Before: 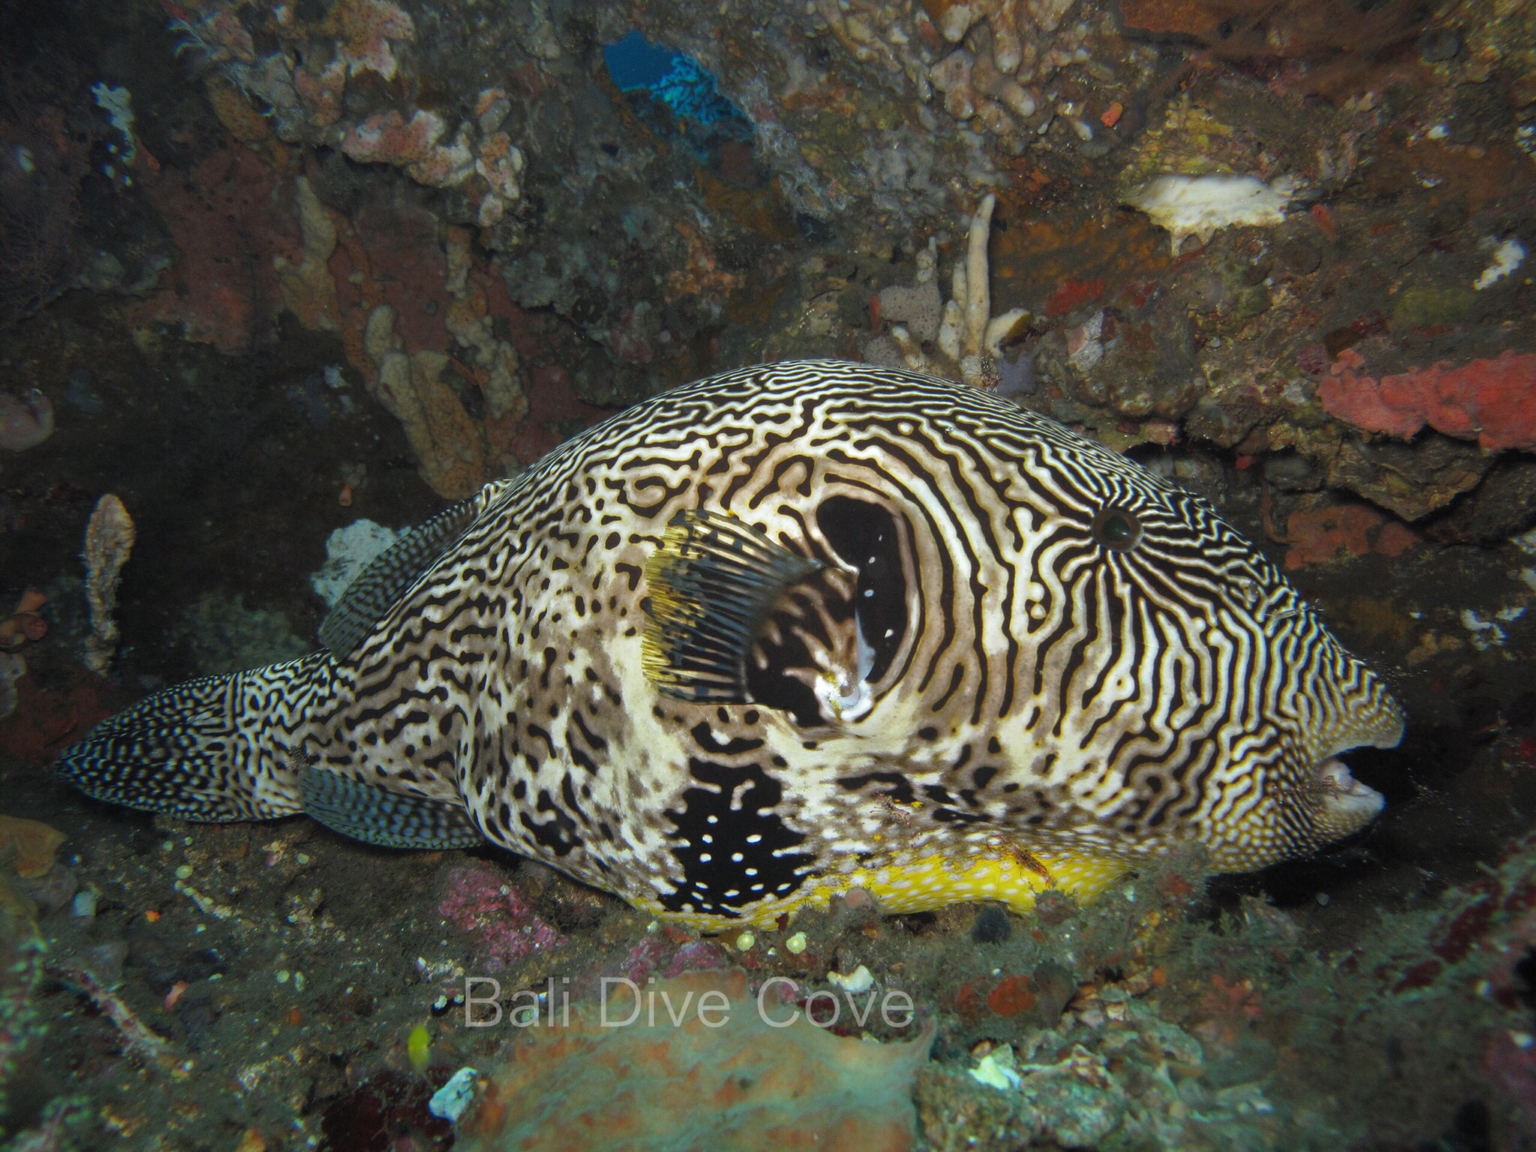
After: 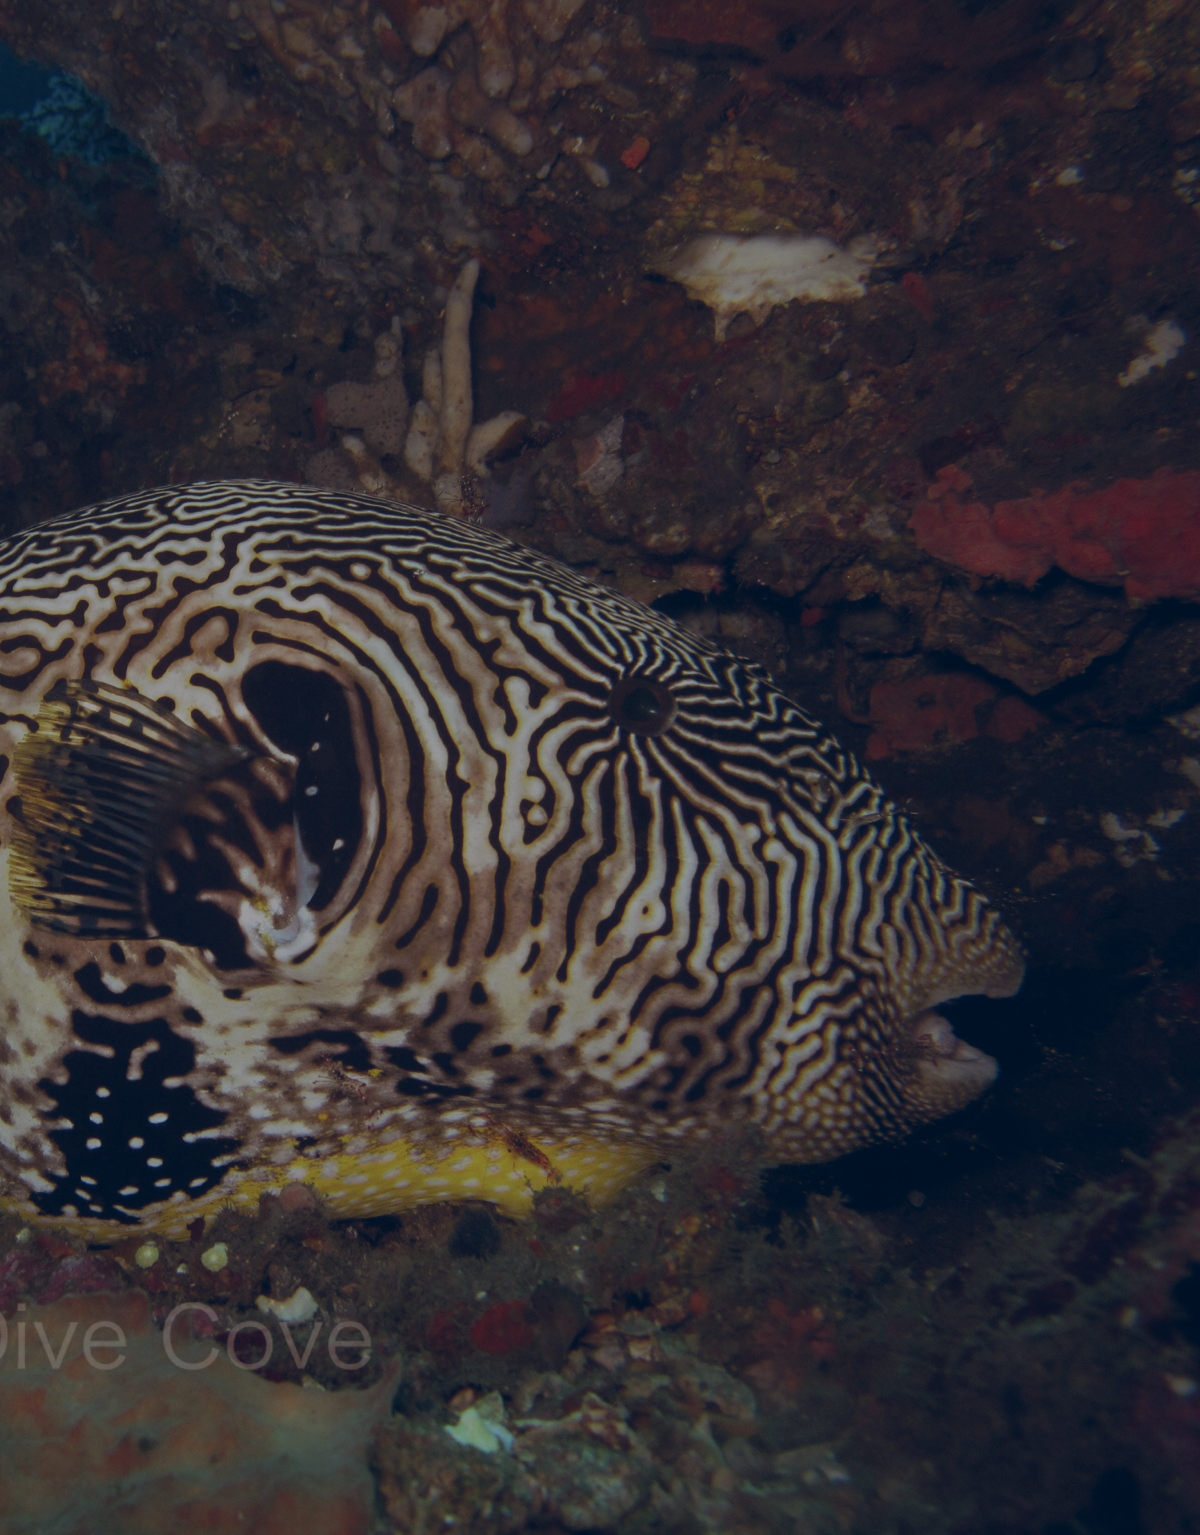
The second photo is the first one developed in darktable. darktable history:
tone equalizer: -8 EV -2 EV, -7 EV -2 EV, -6 EV -2 EV, -5 EV -2 EV, -4 EV -2 EV, -3 EV -2 EV, -2 EV -2 EV, -1 EV -1.63 EV, +0 EV -2 EV
crop: left 41.402%
color balance rgb: shadows lift › chroma 9.92%, shadows lift › hue 45.12°, power › luminance 3.26%, power › hue 231.93°, global offset › luminance 0.4%, global offset › chroma 0.21%, global offset › hue 255.02°
